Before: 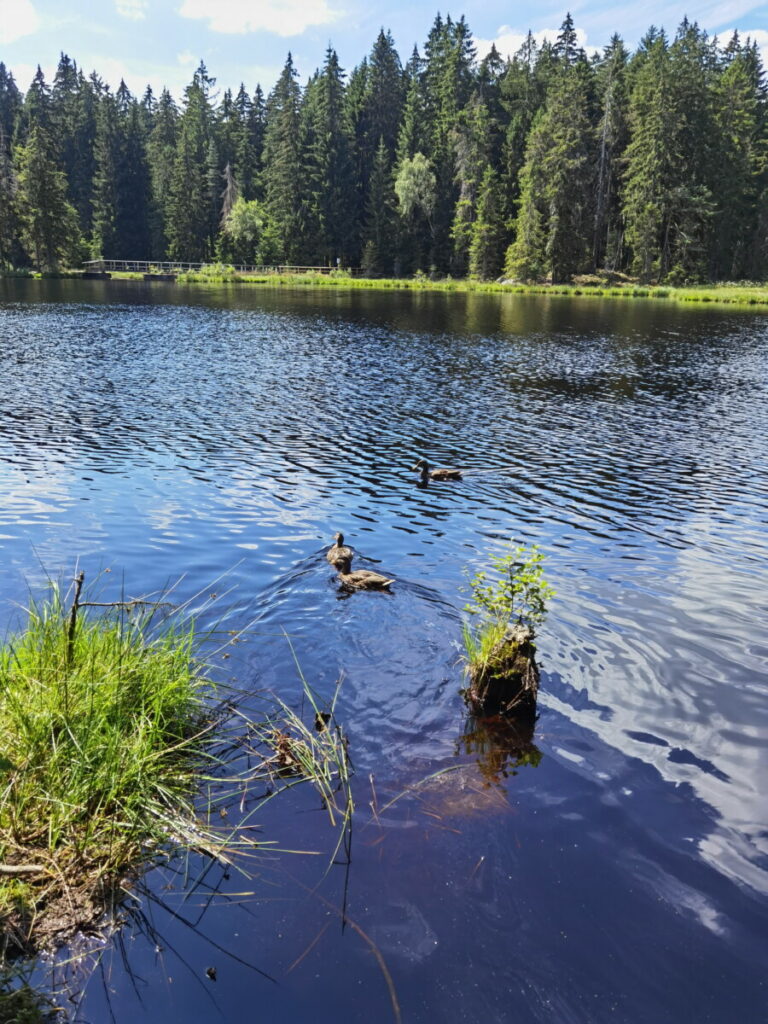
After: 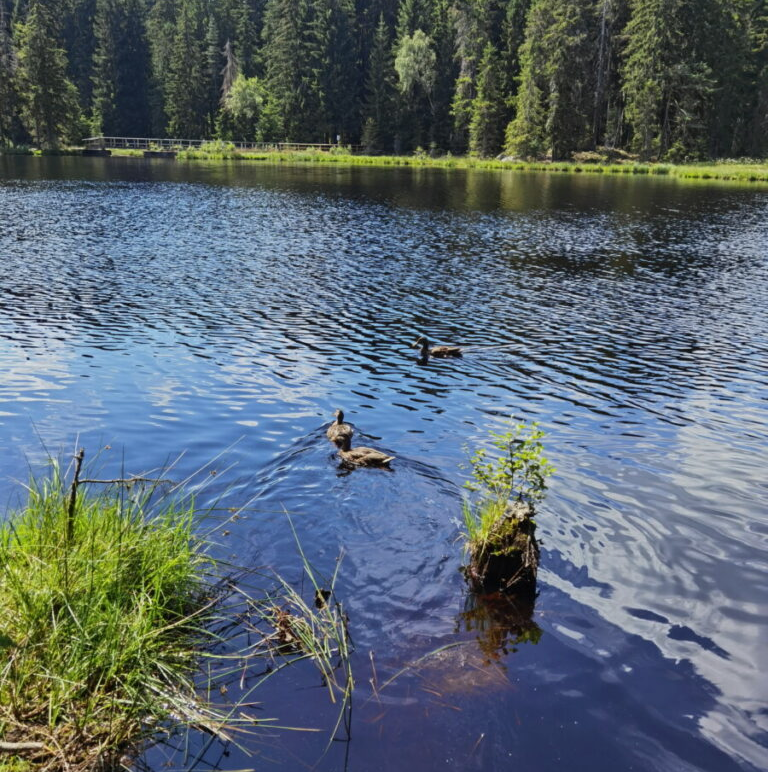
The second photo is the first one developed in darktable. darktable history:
crop and rotate: top 12.097%, bottom 12.437%
exposure: exposure -0.213 EV, compensate exposure bias true, compensate highlight preservation false
